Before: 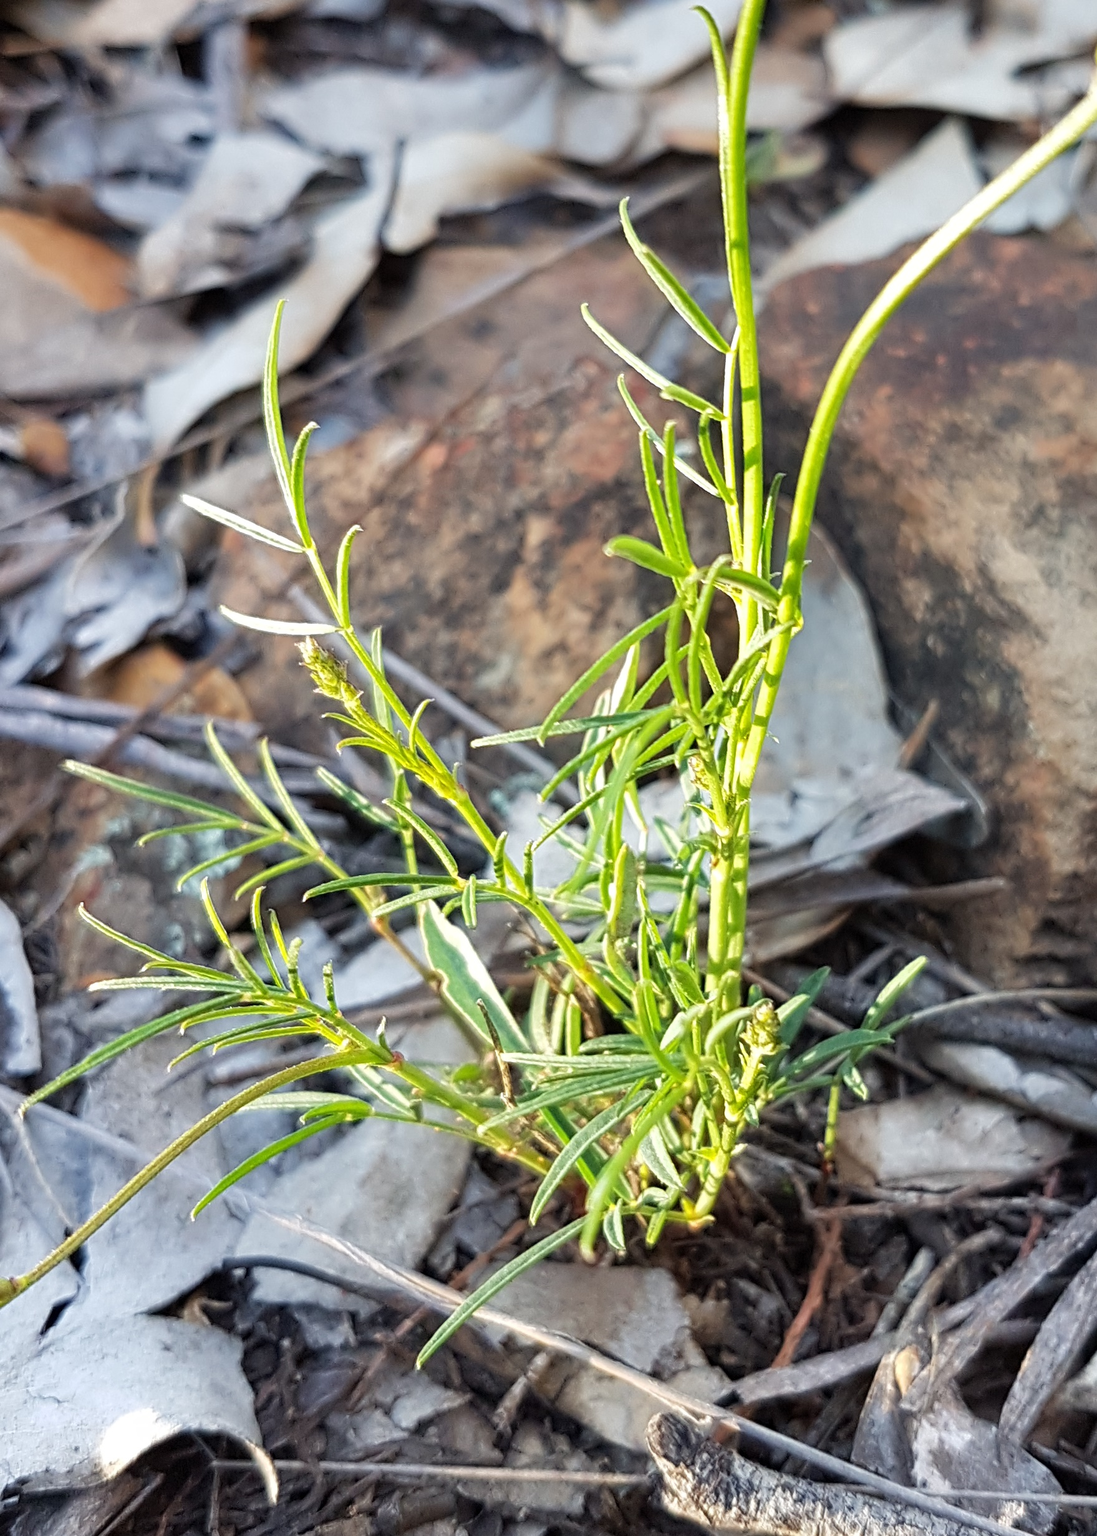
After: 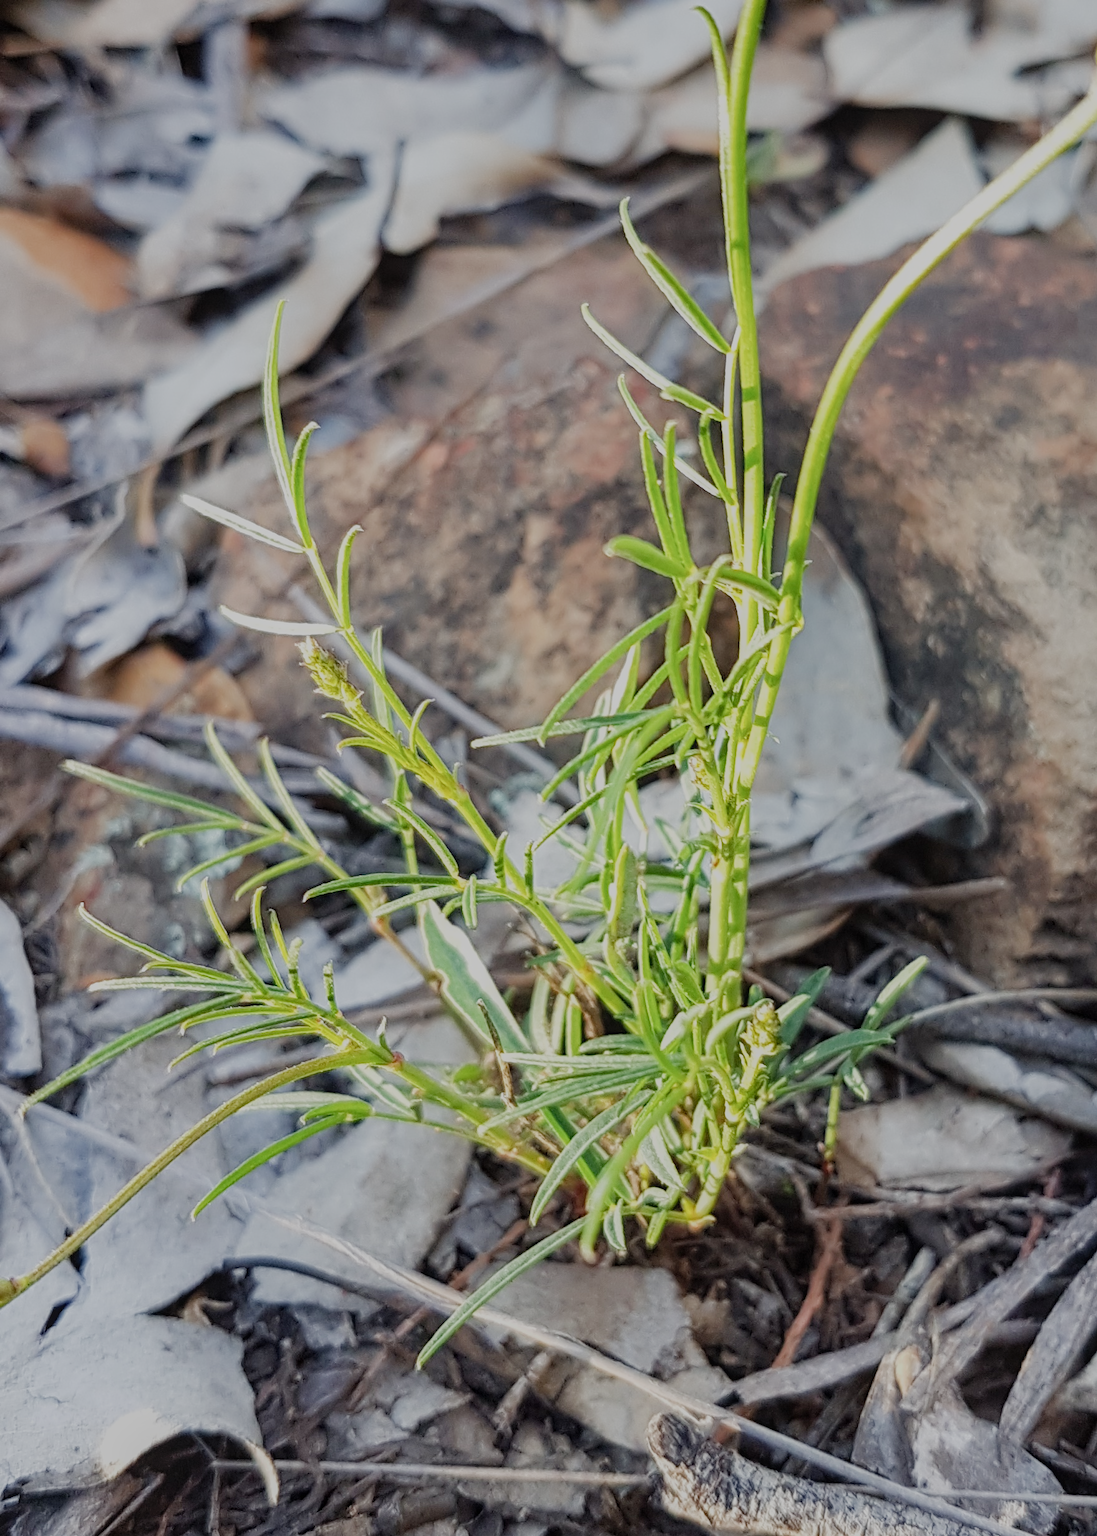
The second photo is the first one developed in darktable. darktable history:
local contrast: detail 110%
sigmoid: contrast 1.05, skew -0.15
